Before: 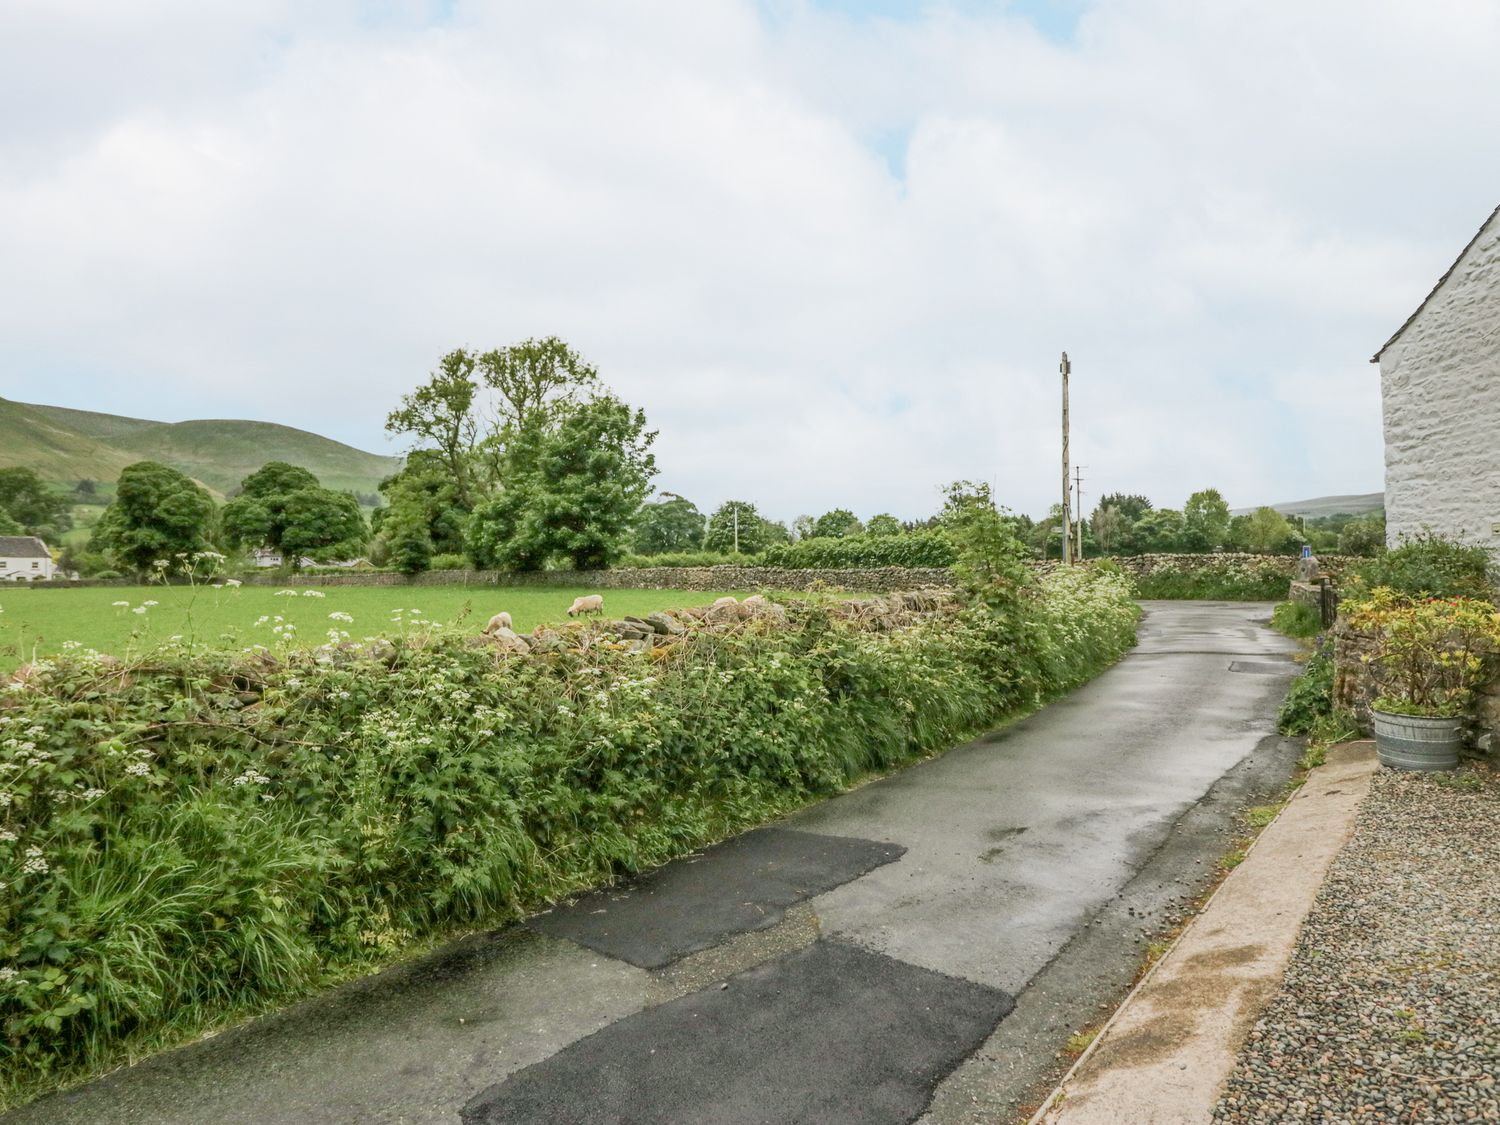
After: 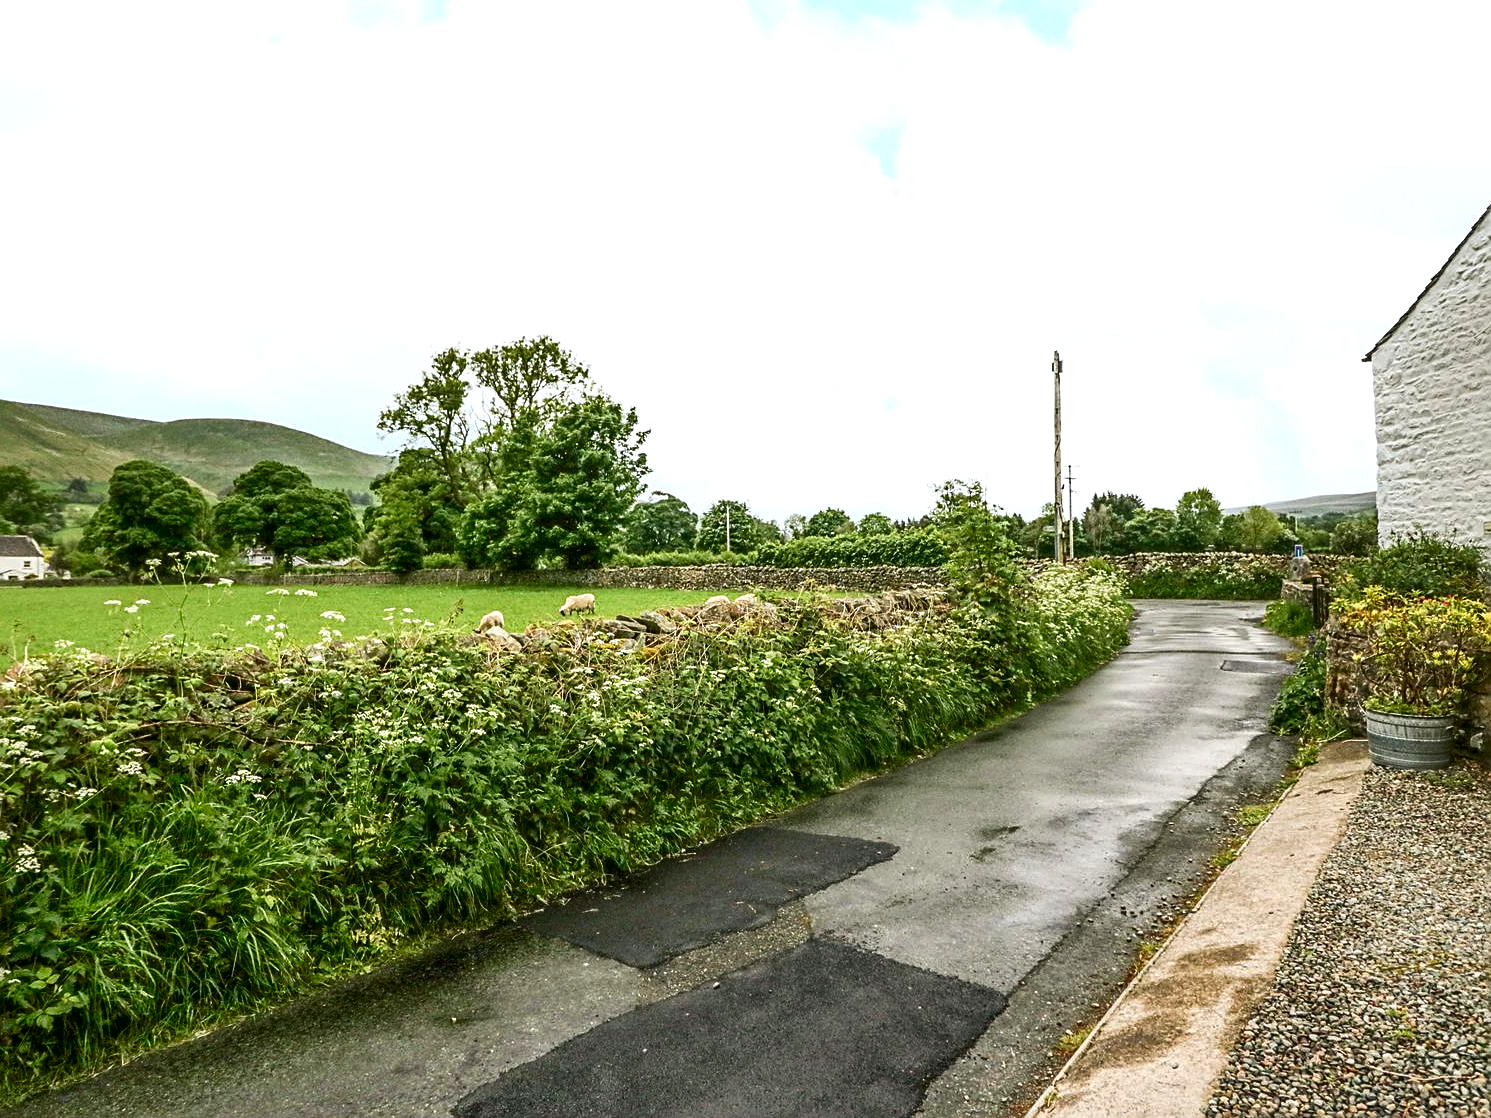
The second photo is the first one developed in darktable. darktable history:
contrast brightness saturation: contrast 0.095, brightness -0.275, saturation 0.148
sharpen: on, module defaults
crop and rotate: left 0.586%, top 0.167%, bottom 0.366%
exposure: black level correction 0, exposure 0.499 EV, compensate exposure bias true, compensate highlight preservation false
